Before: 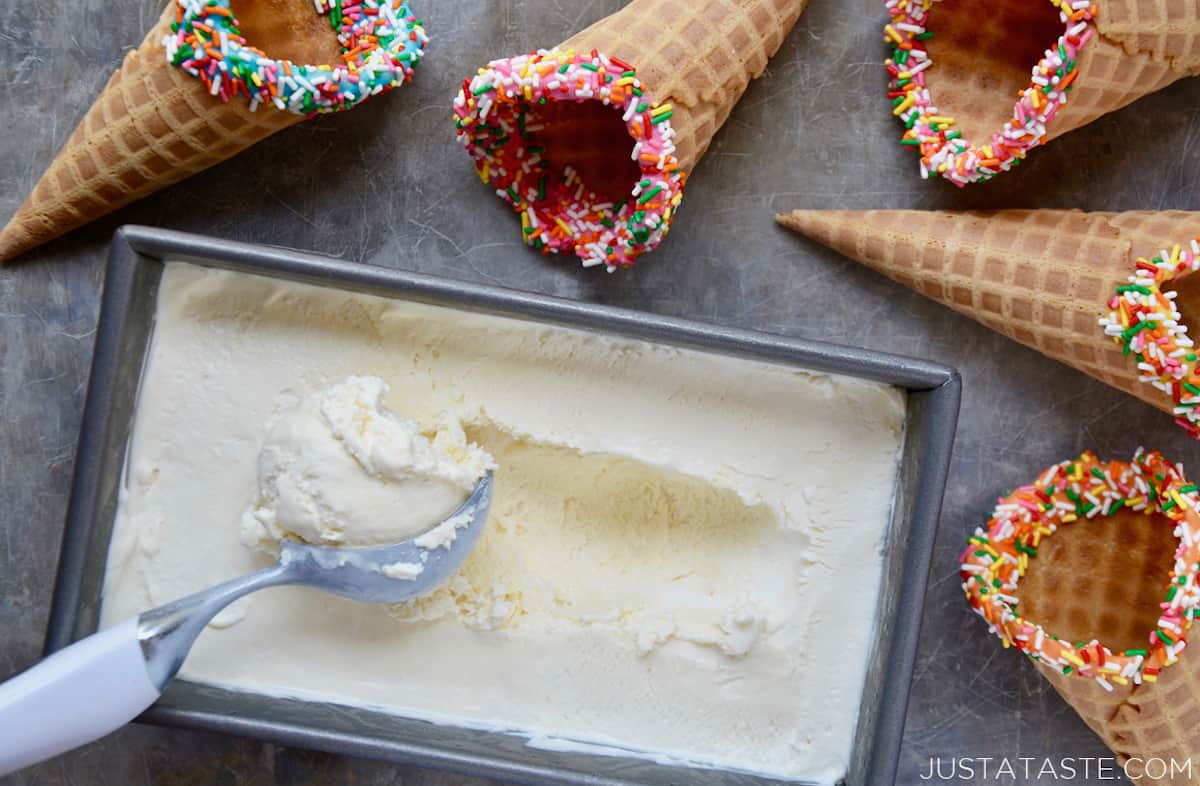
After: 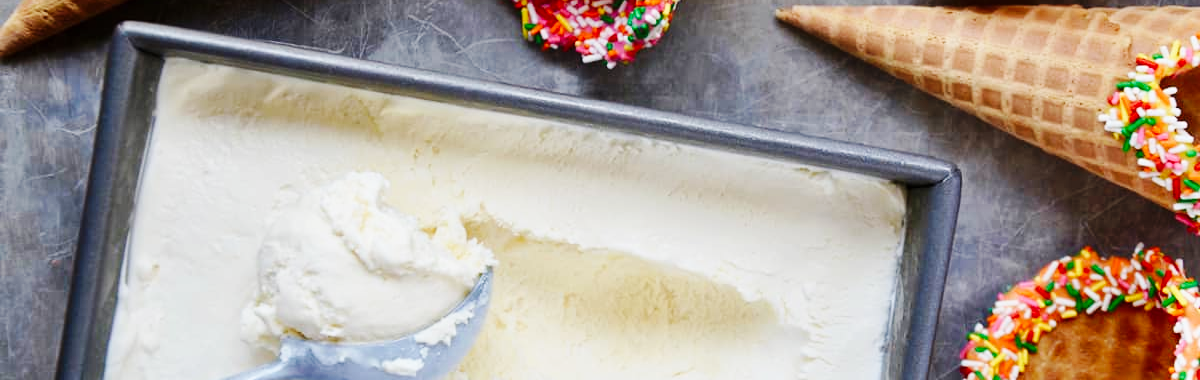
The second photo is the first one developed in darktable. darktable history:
crop and rotate: top 26.005%, bottom 25.551%
base curve: curves: ch0 [(0, 0) (0.032, 0.025) (0.121, 0.166) (0.206, 0.329) (0.605, 0.79) (1, 1)], exposure shift 0.01, preserve colors none
